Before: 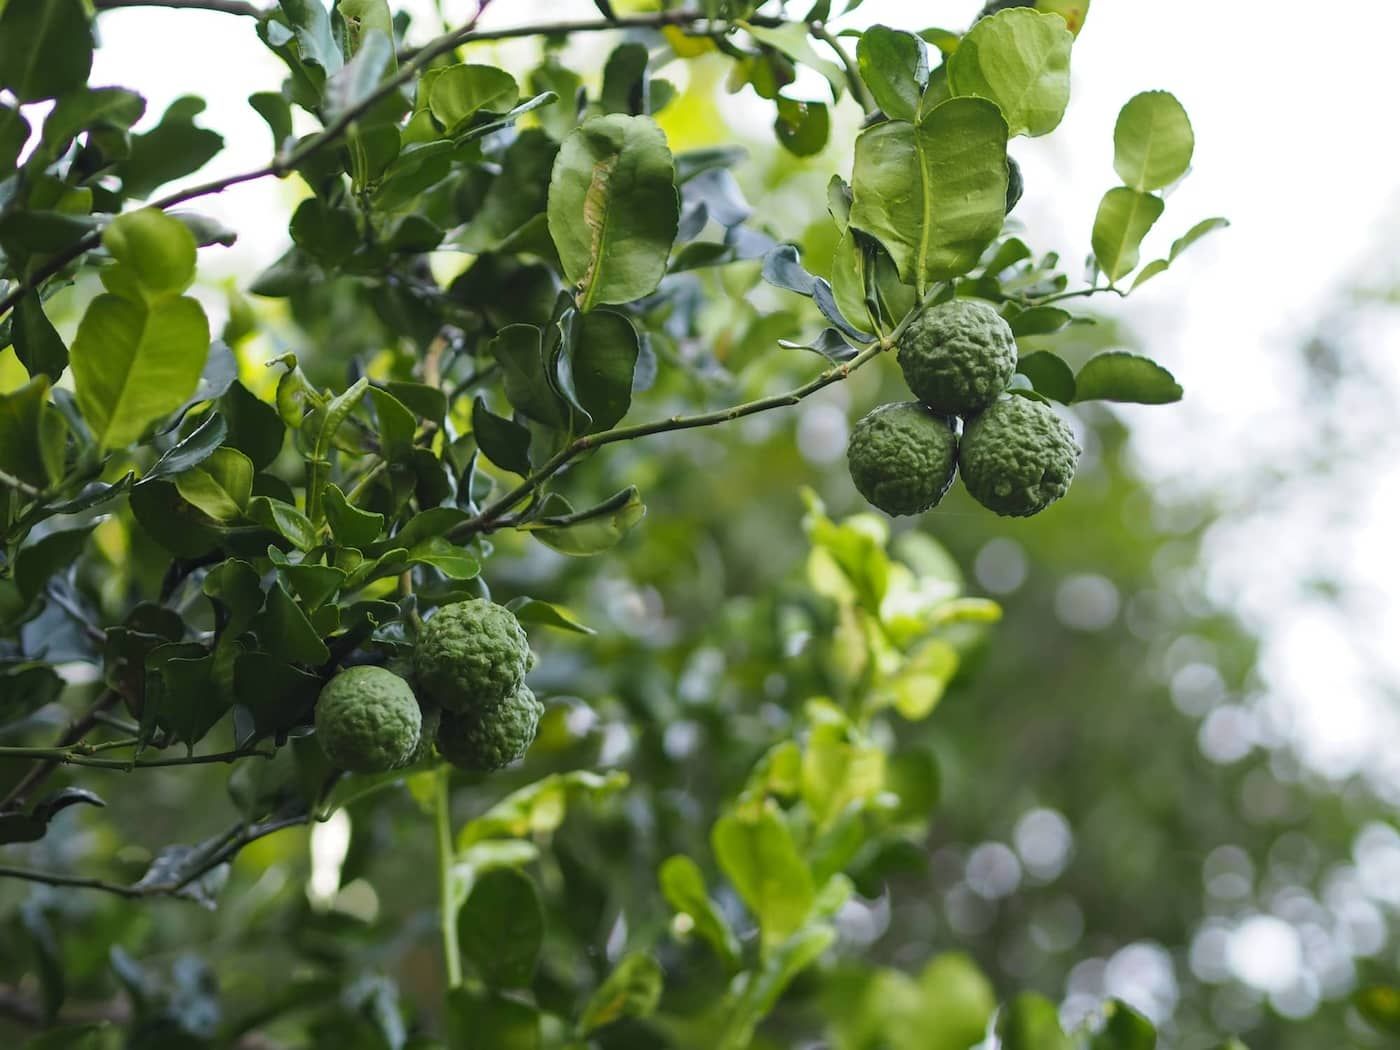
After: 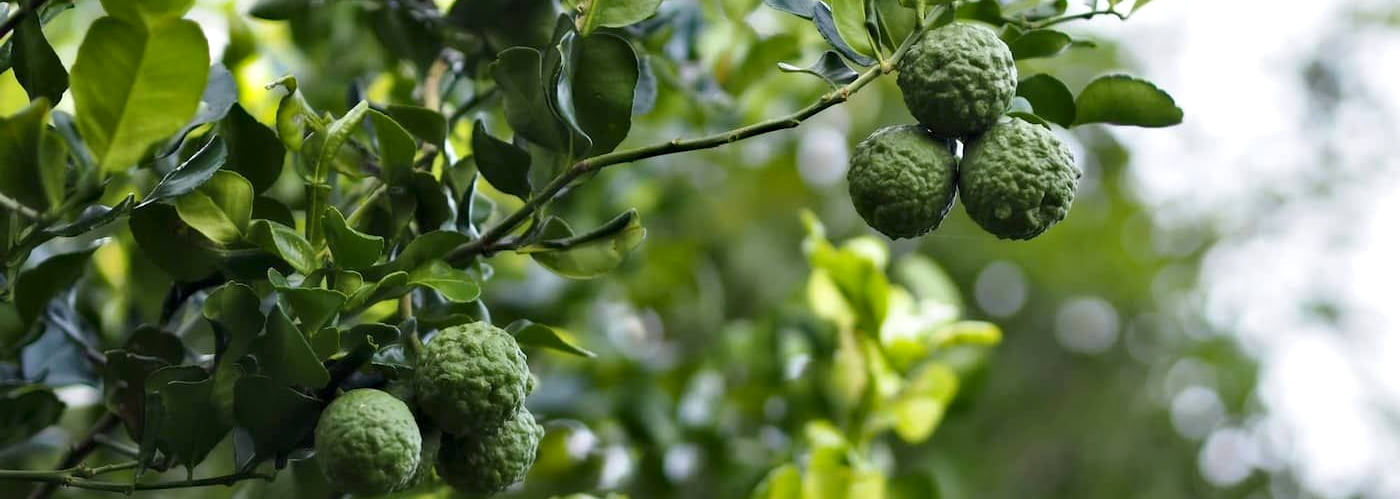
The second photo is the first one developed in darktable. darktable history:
contrast equalizer: octaves 7, y [[0.514, 0.573, 0.581, 0.508, 0.5, 0.5], [0.5 ×6], [0.5 ×6], [0 ×6], [0 ×6]]
crop and rotate: top 26.433%, bottom 25.969%
haze removal: compatibility mode true, adaptive false
